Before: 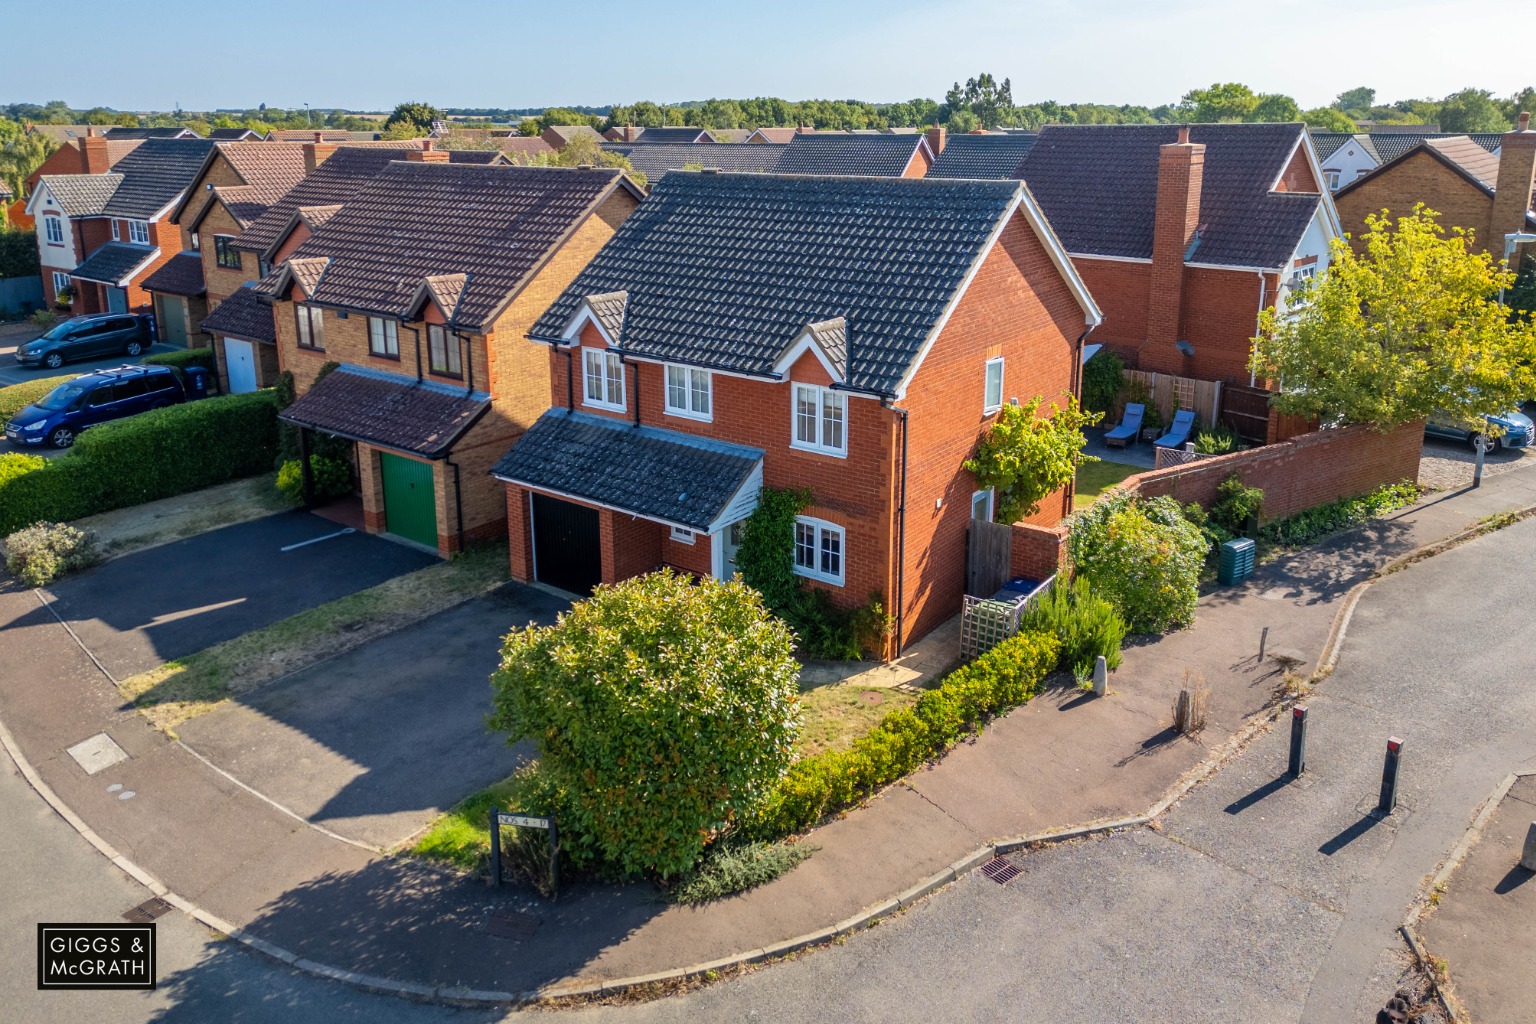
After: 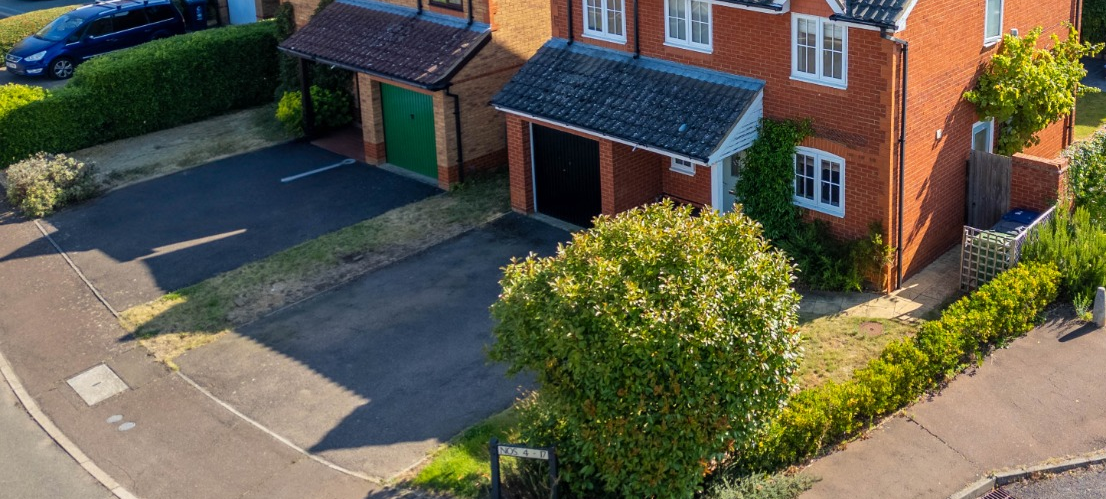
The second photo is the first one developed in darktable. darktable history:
crop: top 36.046%, right 27.964%, bottom 15.175%
tone equalizer: mask exposure compensation -0.486 EV
